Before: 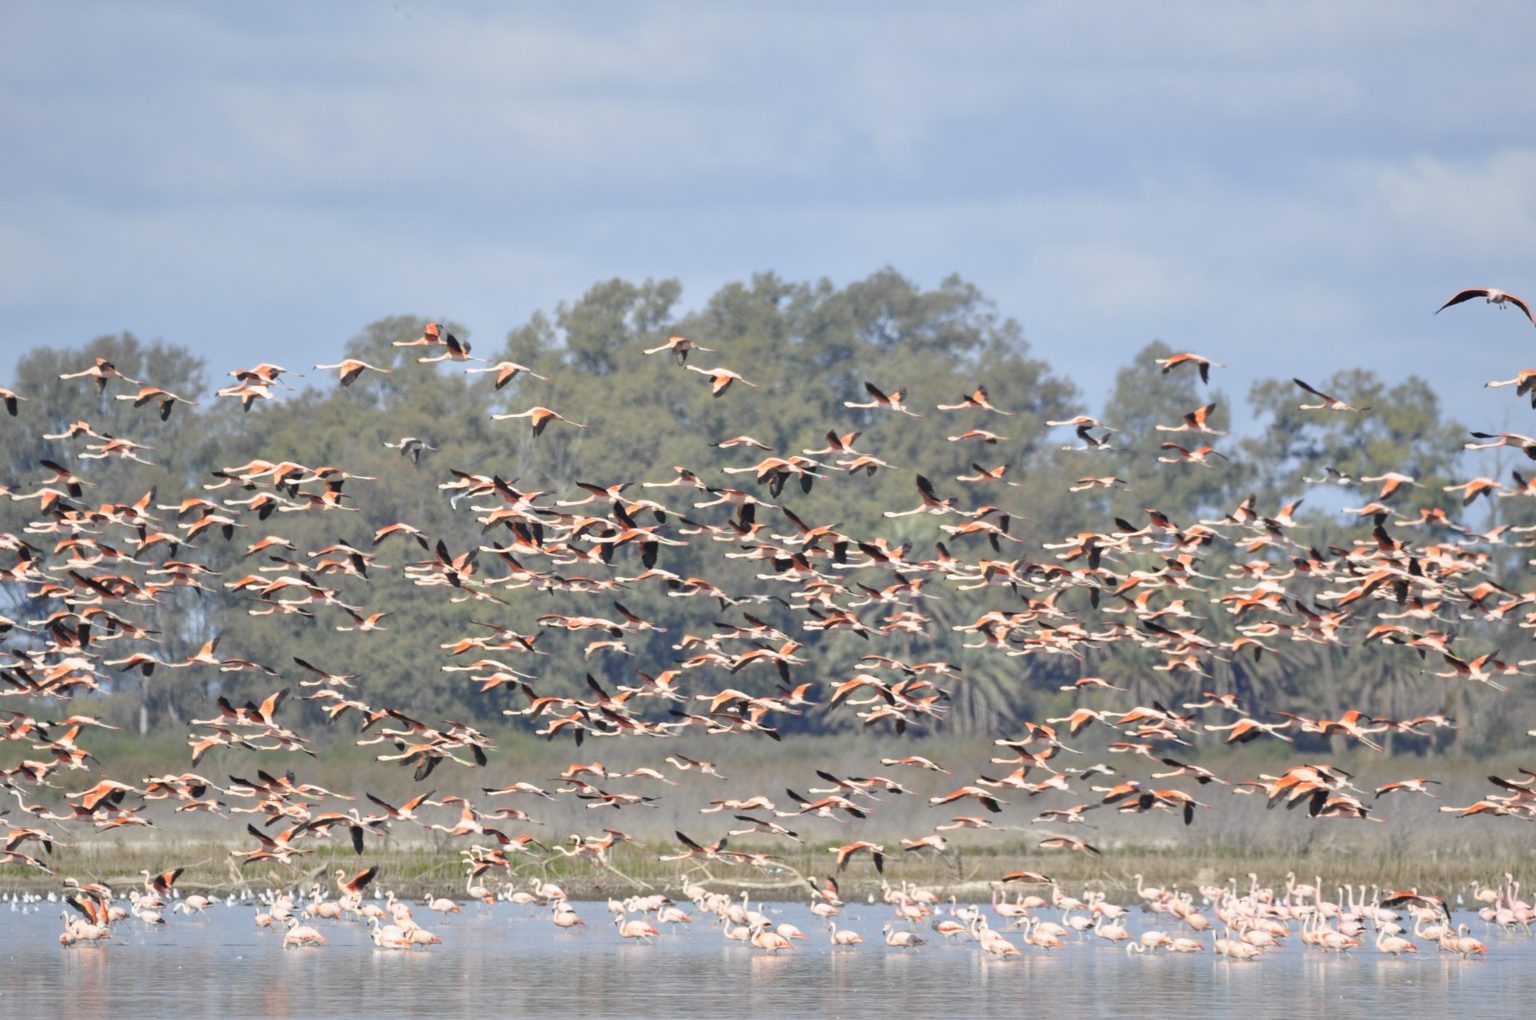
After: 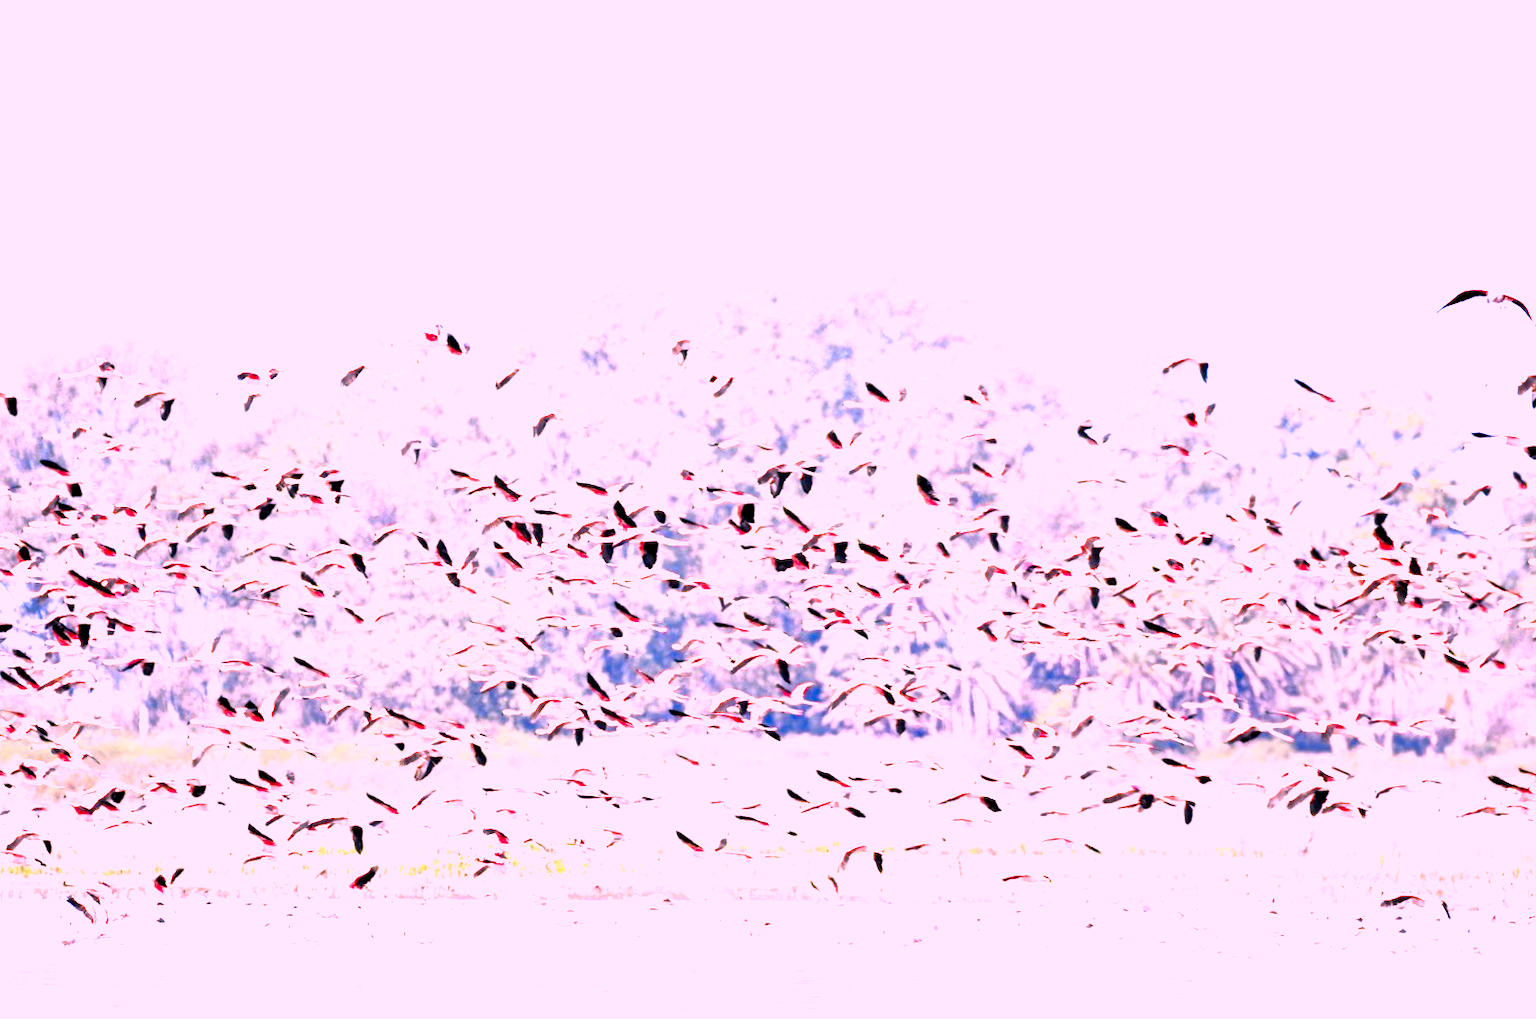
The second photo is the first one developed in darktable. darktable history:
color correction: highlights a* 19.5, highlights b* -11.53, saturation 1.69
filmic rgb: white relative exposure 2.2 EV, hardness 6.97
exposure: black level correction 0.016, exposure 1.774 EV, compensate highlight preservation false
